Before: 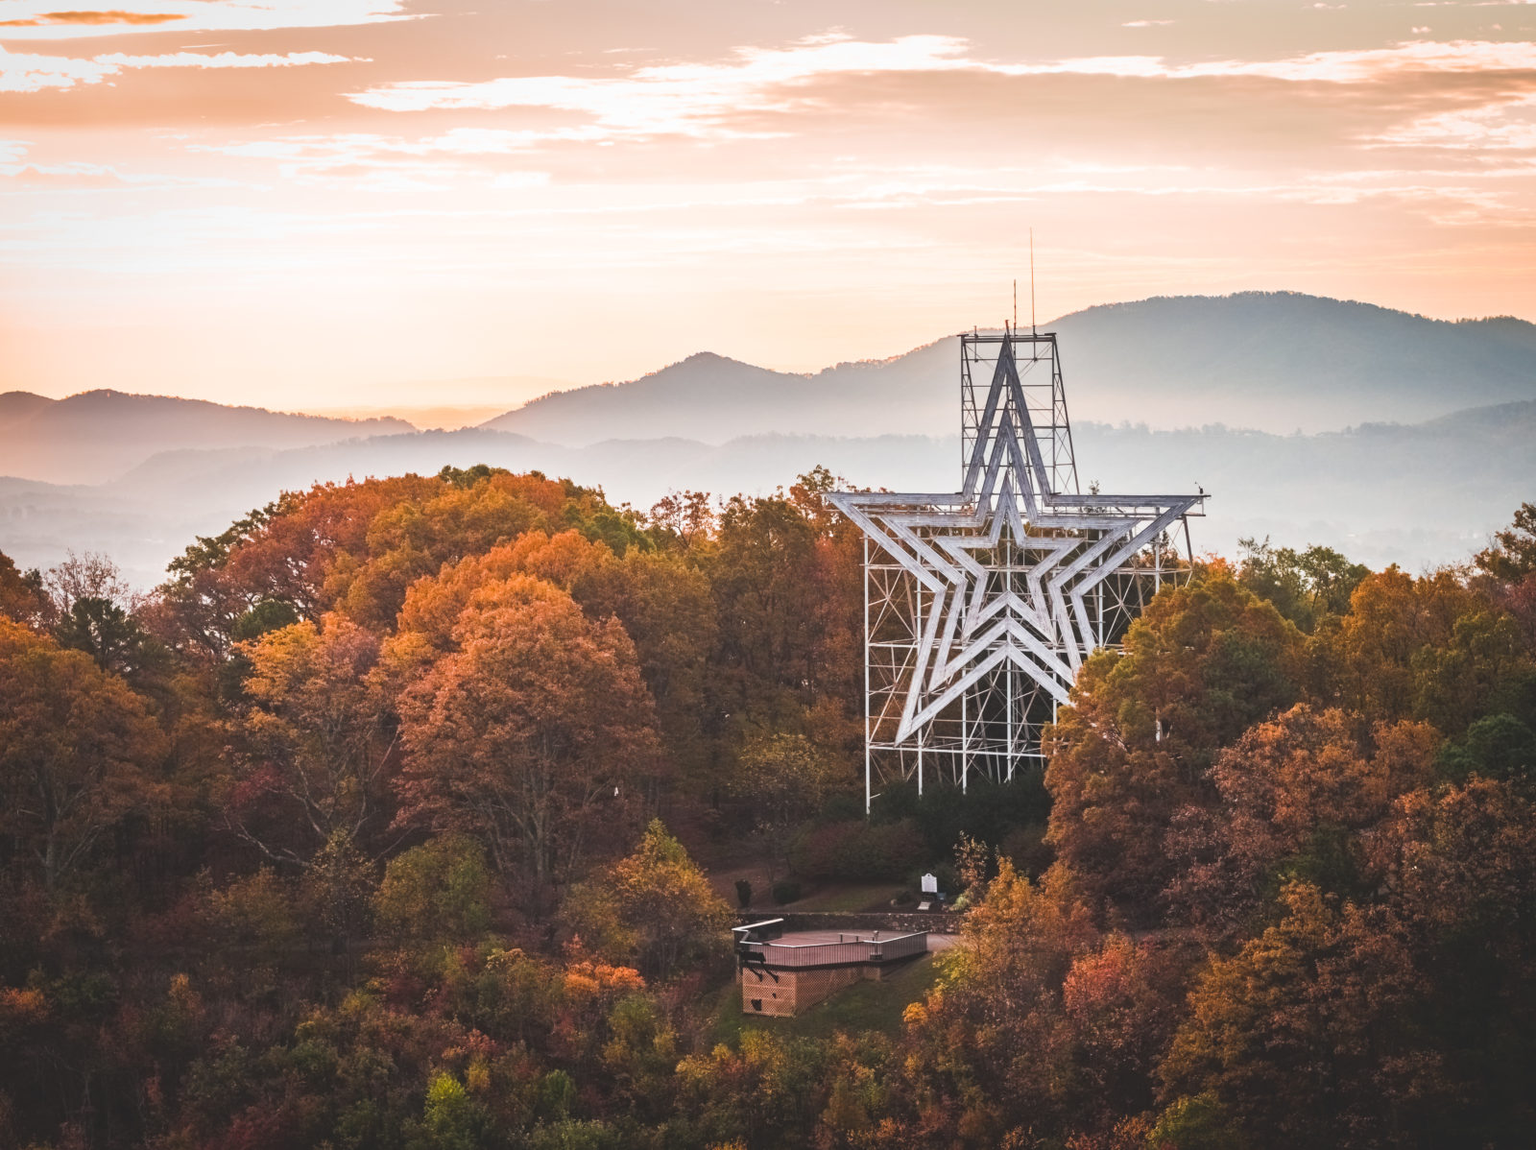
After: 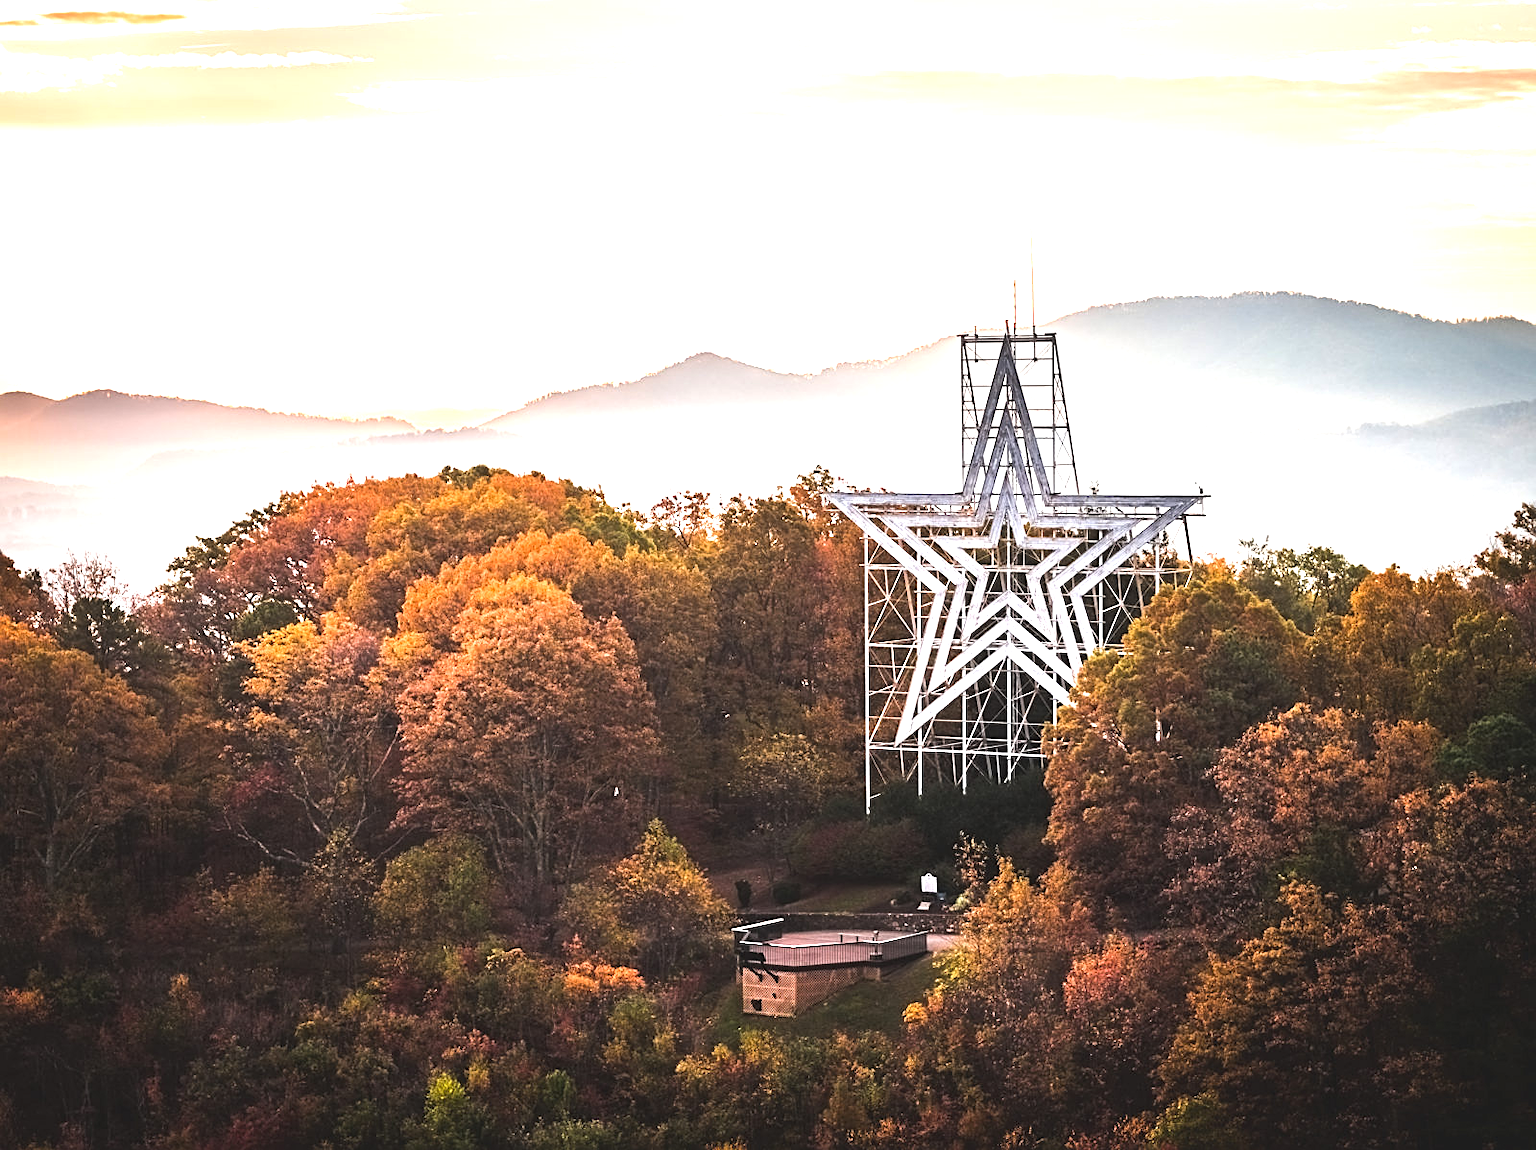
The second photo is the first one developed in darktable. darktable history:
tone equalizer: -8 EV -0.75 EV, -7 EV -0.7 EV, -6 EV -0.6 EV, -5 EV -0.4 EV, -3 EV 0.4 EV, -2 EV 0.6 EV, -1 EV 0.7 EV, +0 EV 0.75 EV, edges refinement/feathering 500, mask exposure compensation -1.57 EV, preserve details no
exposure: black level correction 0.003, exposure 0.383 EV, compensate highlight preservation false
sharpen: on, module defaults
